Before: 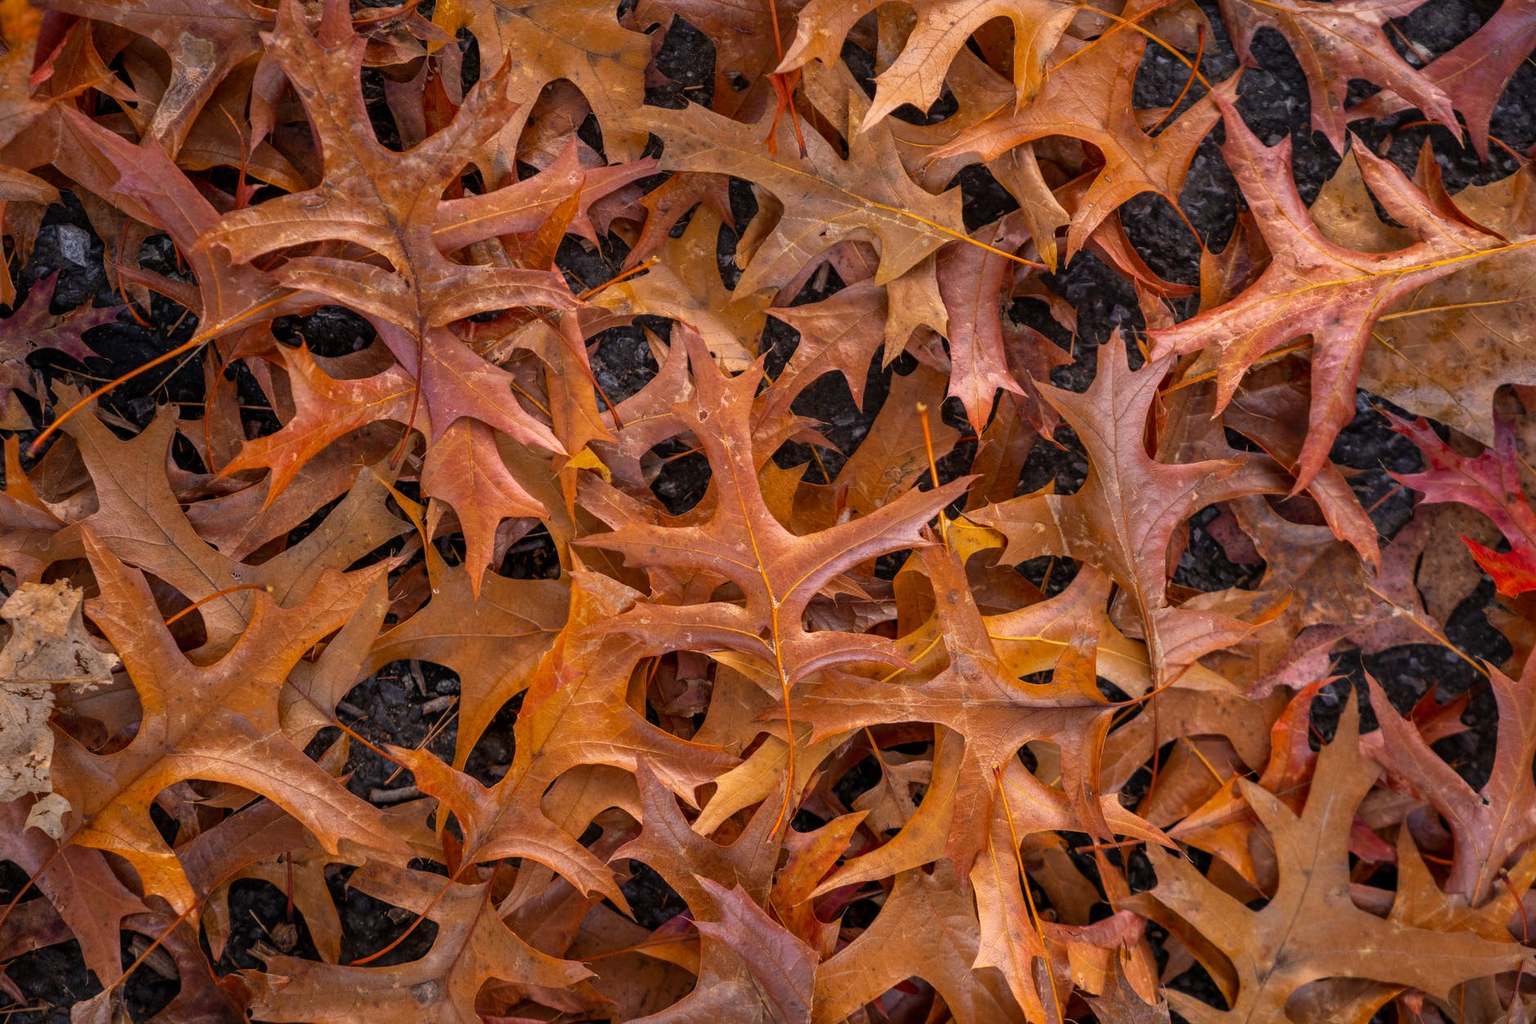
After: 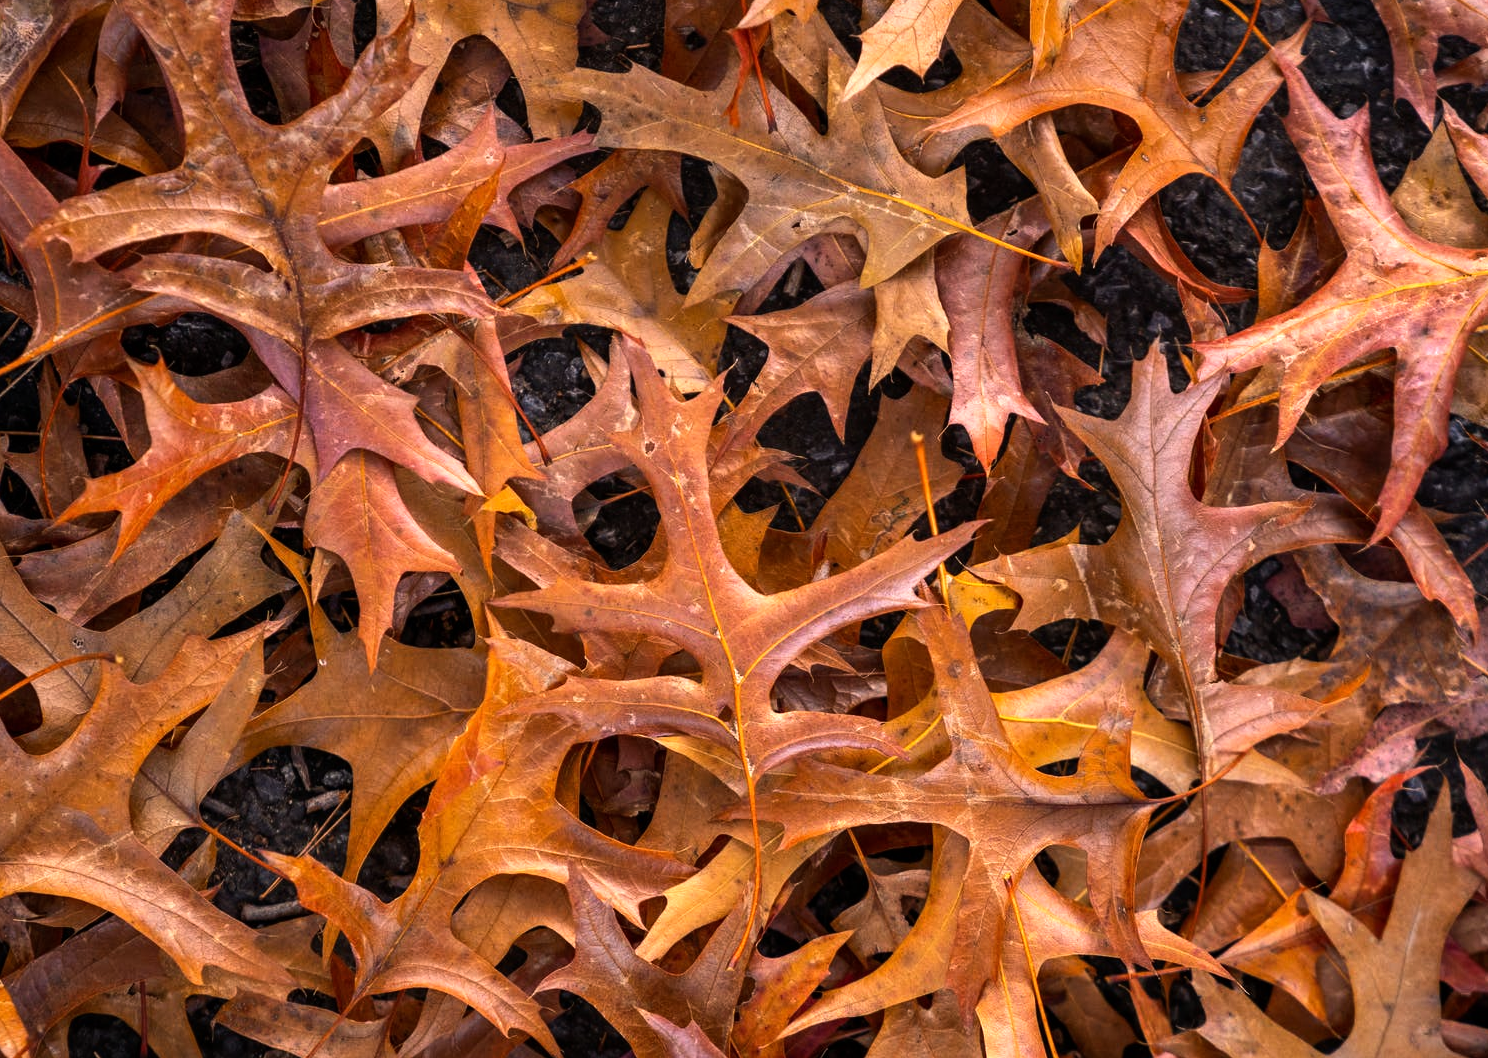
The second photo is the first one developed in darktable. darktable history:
tone equalizer: -8 EV -0.742 EV, -7 EV -0.703 EV, -6 EV -0.562 EV, -5 EV -0.376 EV, -3 EV 0.393 EV, -2 EV 0.6 EV, -1 EV 0.697 EV, +0 EV 0.78 EV, edges refinement/feathering 500, mask exposure compensation -1.57 EV, preserve details no
crop: left 11.268%, top 4.904%, right 9.582%, bottom 10.609%
